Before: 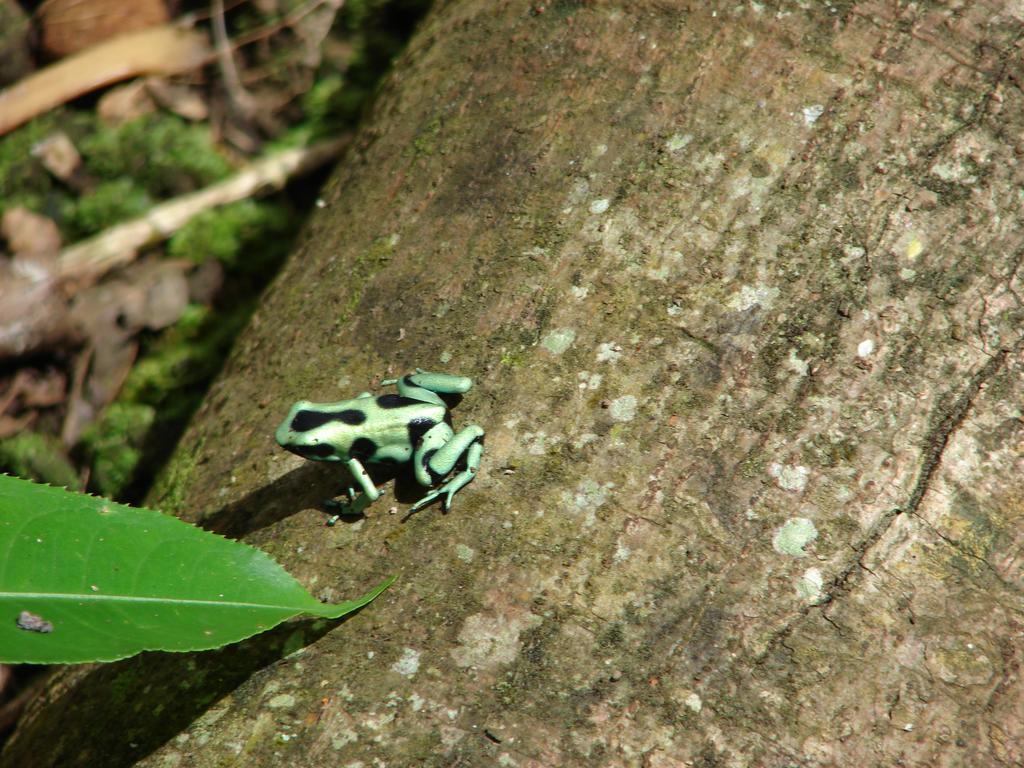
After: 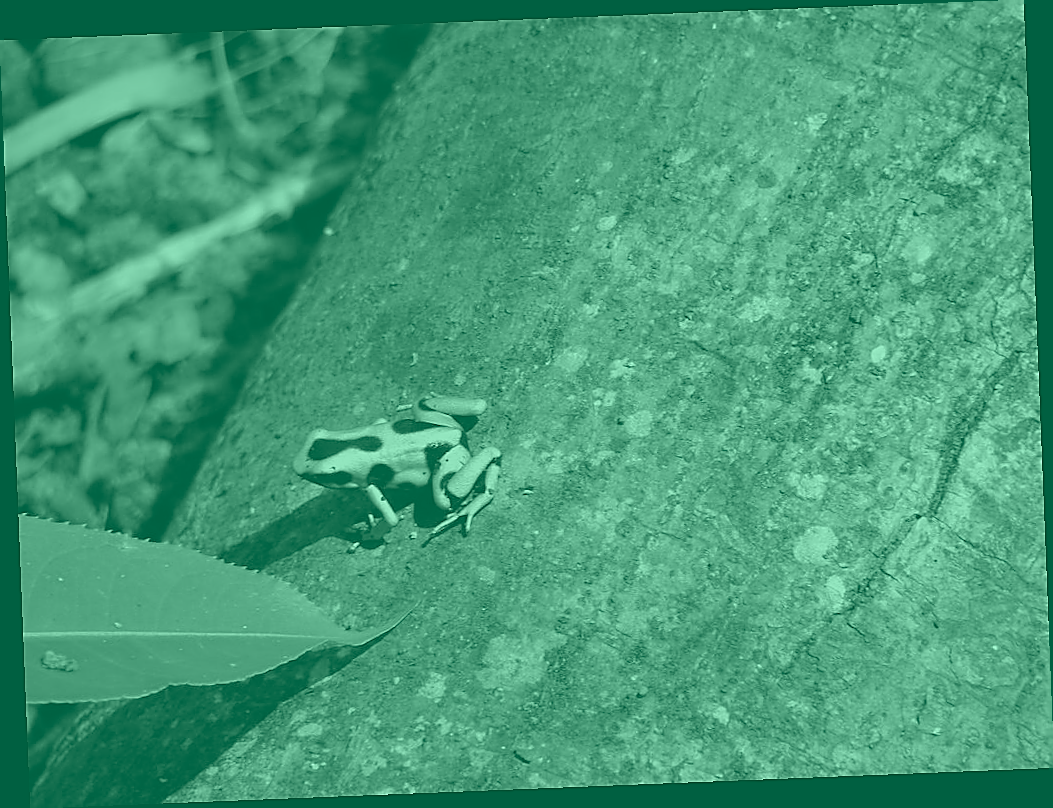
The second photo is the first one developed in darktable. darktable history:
rotate and perspective: rotation -2.29°, automatic cropping off
white balance: red 1, blue 1
colorize: hue 147.6°, saturation 65%, lightness 21.64%
sharpen: radius 1.4, amount 1.25, threshold 0.7
